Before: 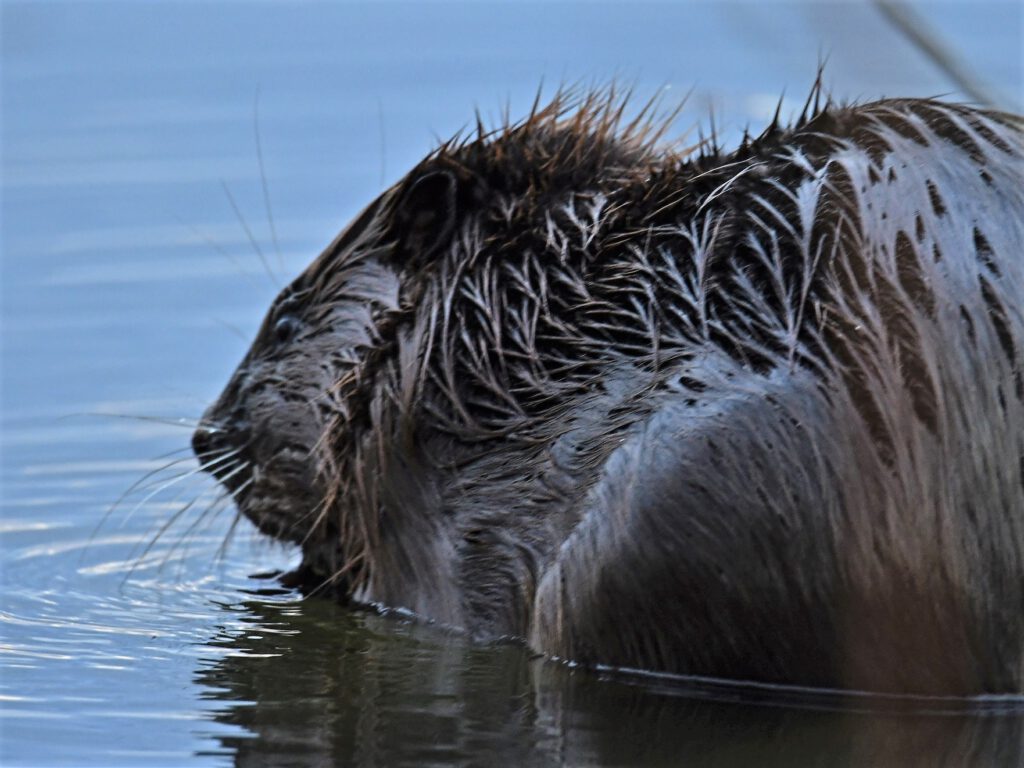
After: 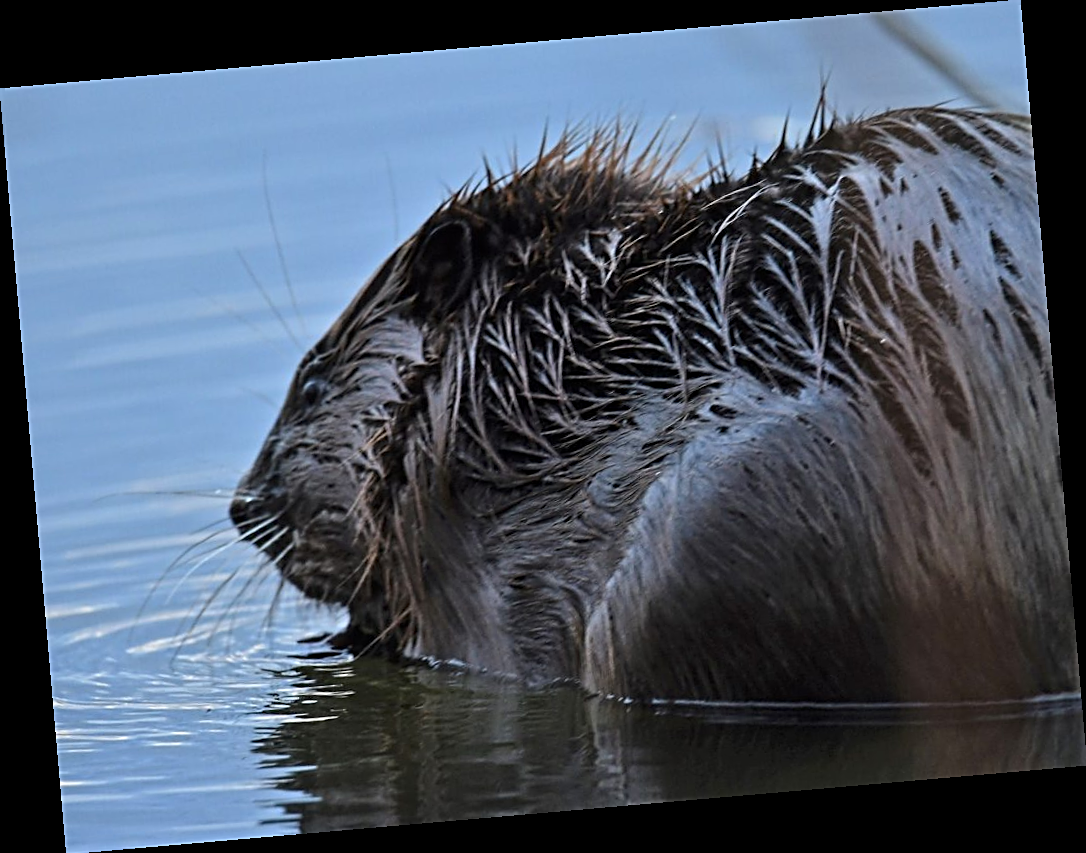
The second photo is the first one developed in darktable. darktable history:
rotate and perspective: rotation -4.98°, automatic cropping off
sharpen: on, module defaults
